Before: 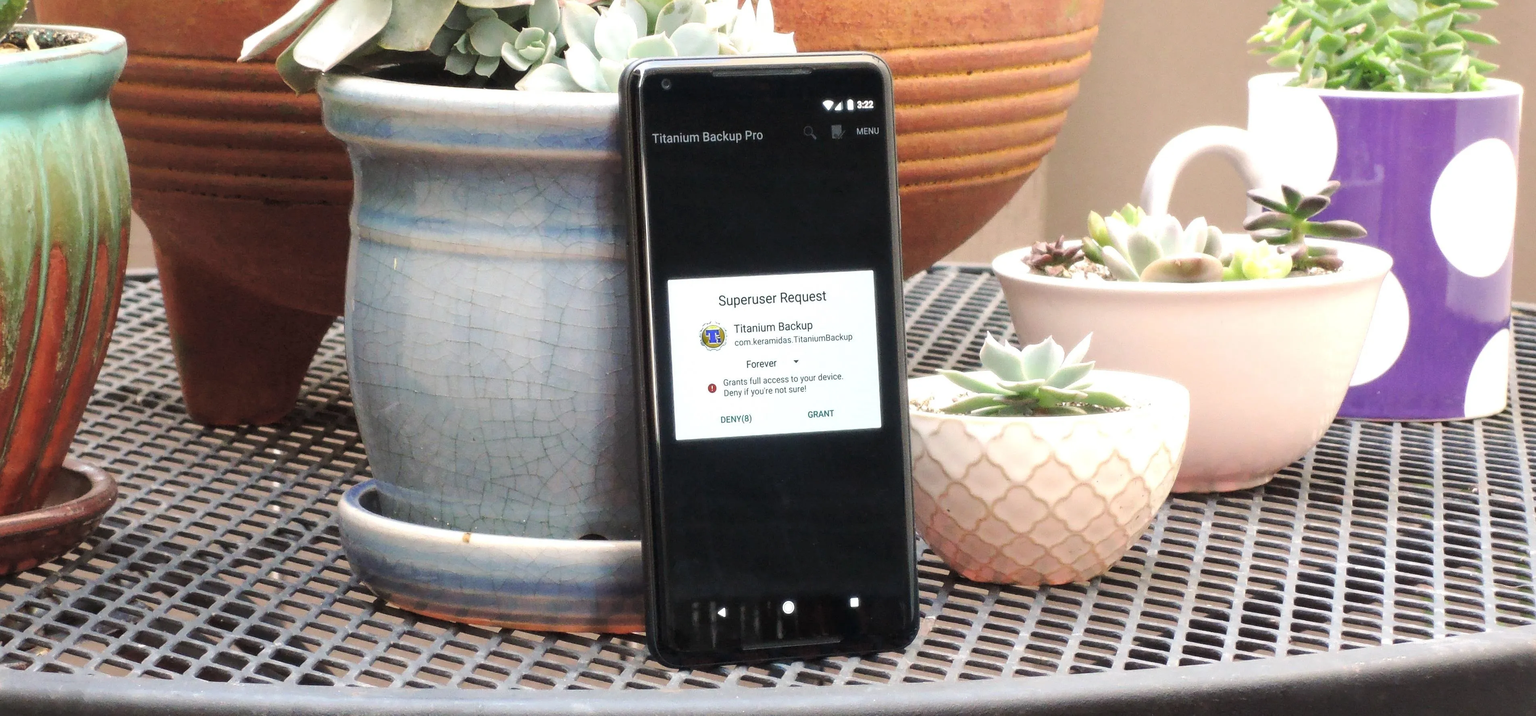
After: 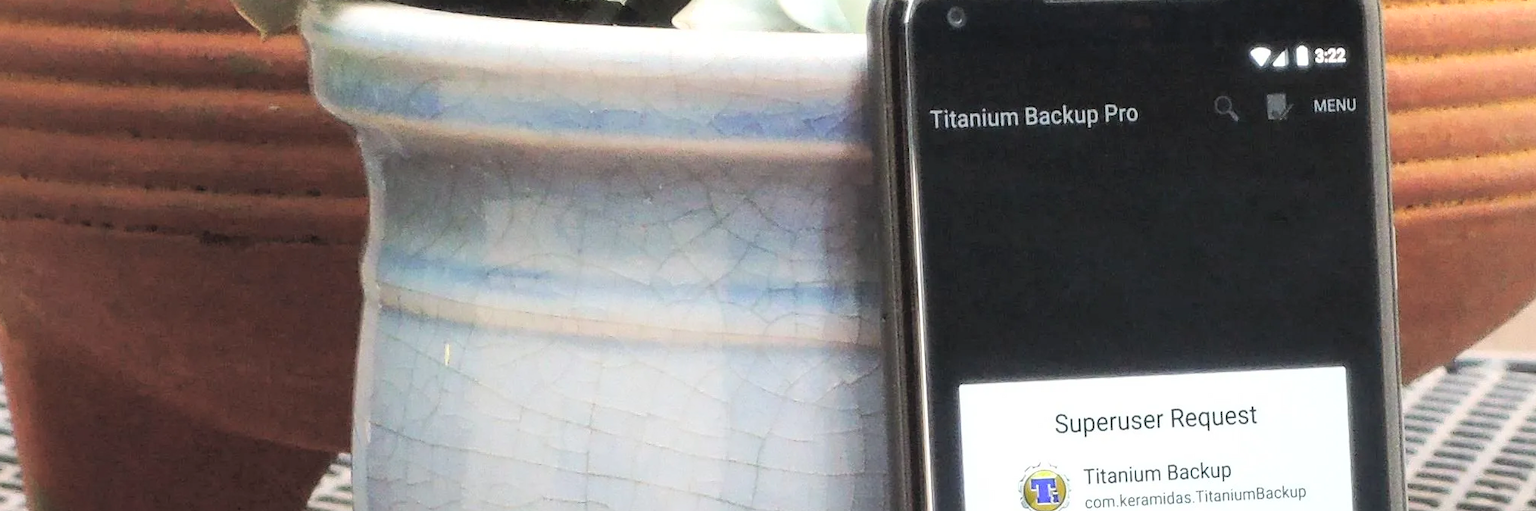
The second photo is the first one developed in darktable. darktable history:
contrast brightness saturation: contrast 0.139, brightness 0.22
crop: left 10.239%, top 10.508%, right 36.519%, bottom 51.416%
